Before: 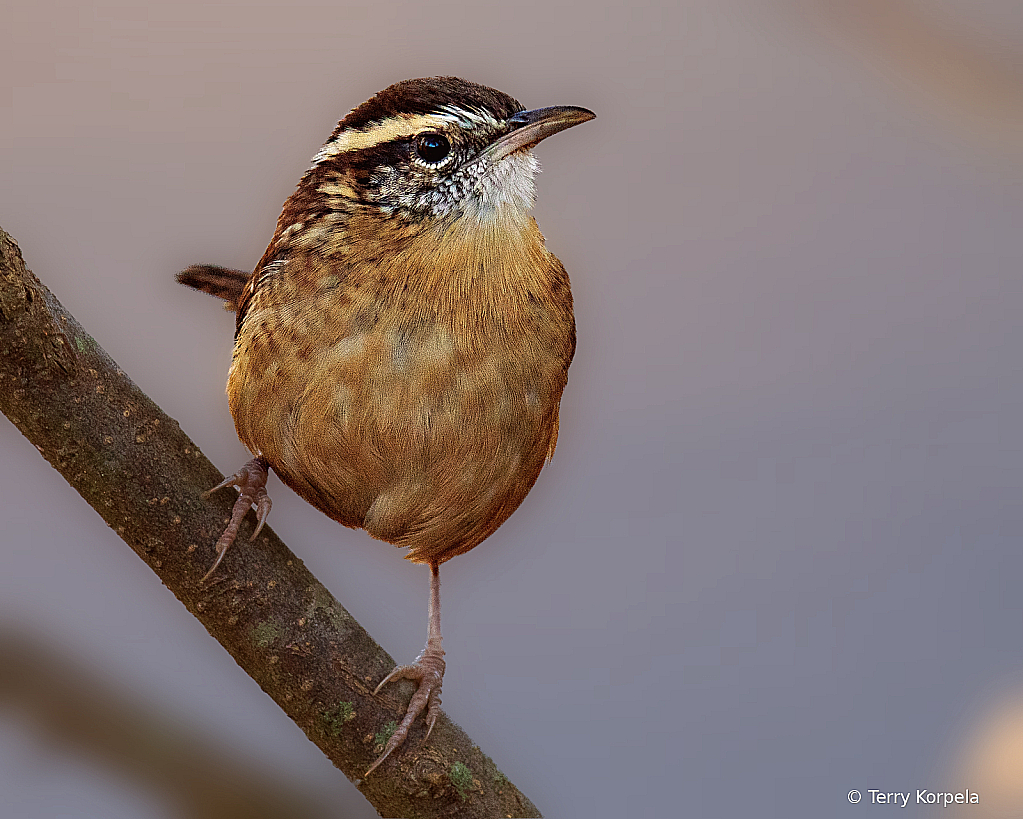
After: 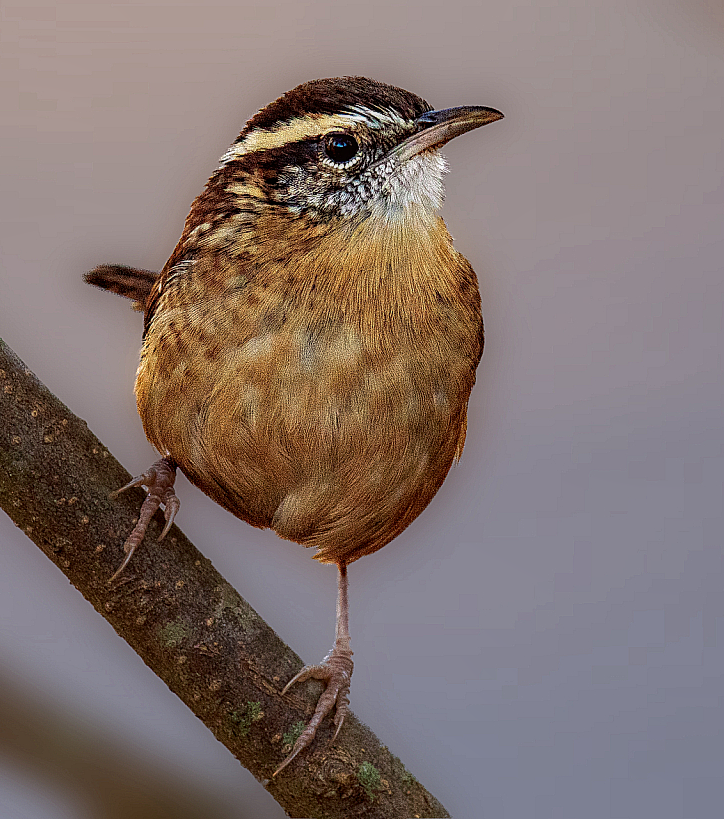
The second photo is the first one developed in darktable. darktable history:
crop and rotate: left 9.033%, right 20.12%
local contrast: on, module defaults
